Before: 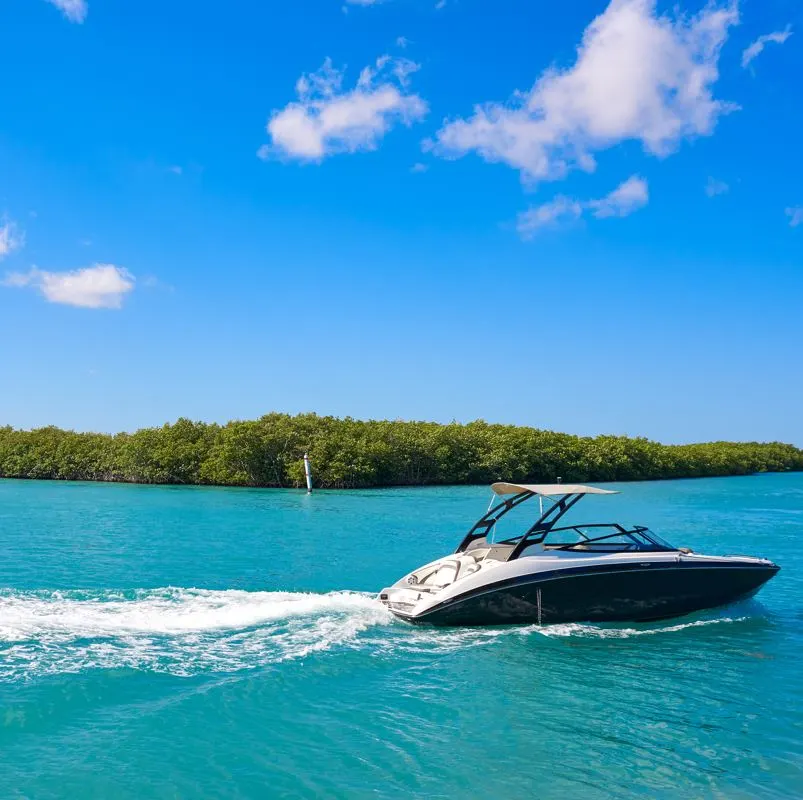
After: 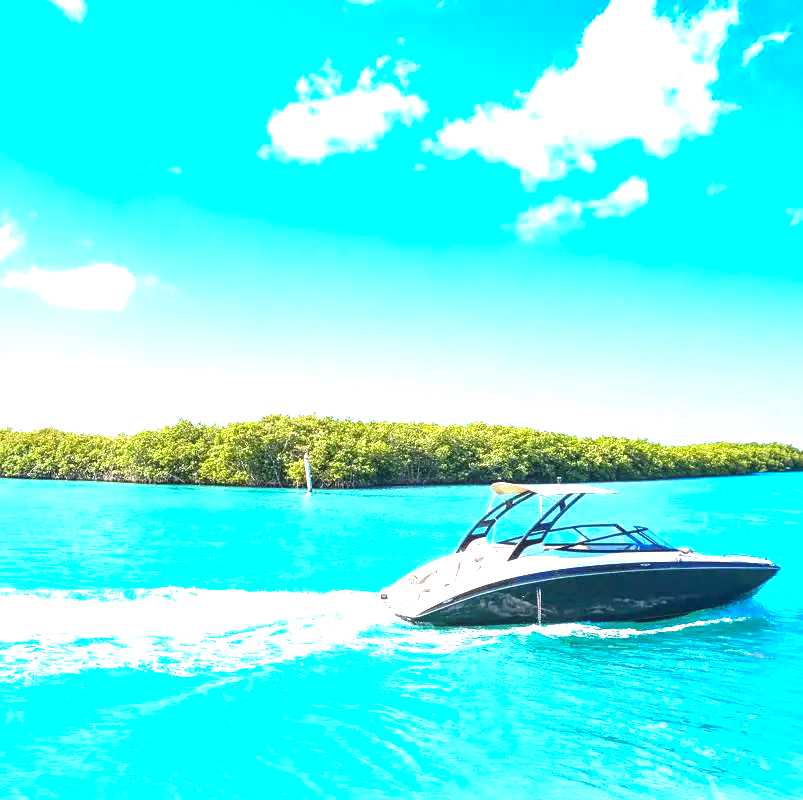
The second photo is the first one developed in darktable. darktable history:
exposure: black level correction -0.001, exposure 0.9 EV, compensate exposure bias true, compensate highlight preservation false
local contrast: on, module defaults
levels: levels [0, 0.352, 0.703]
